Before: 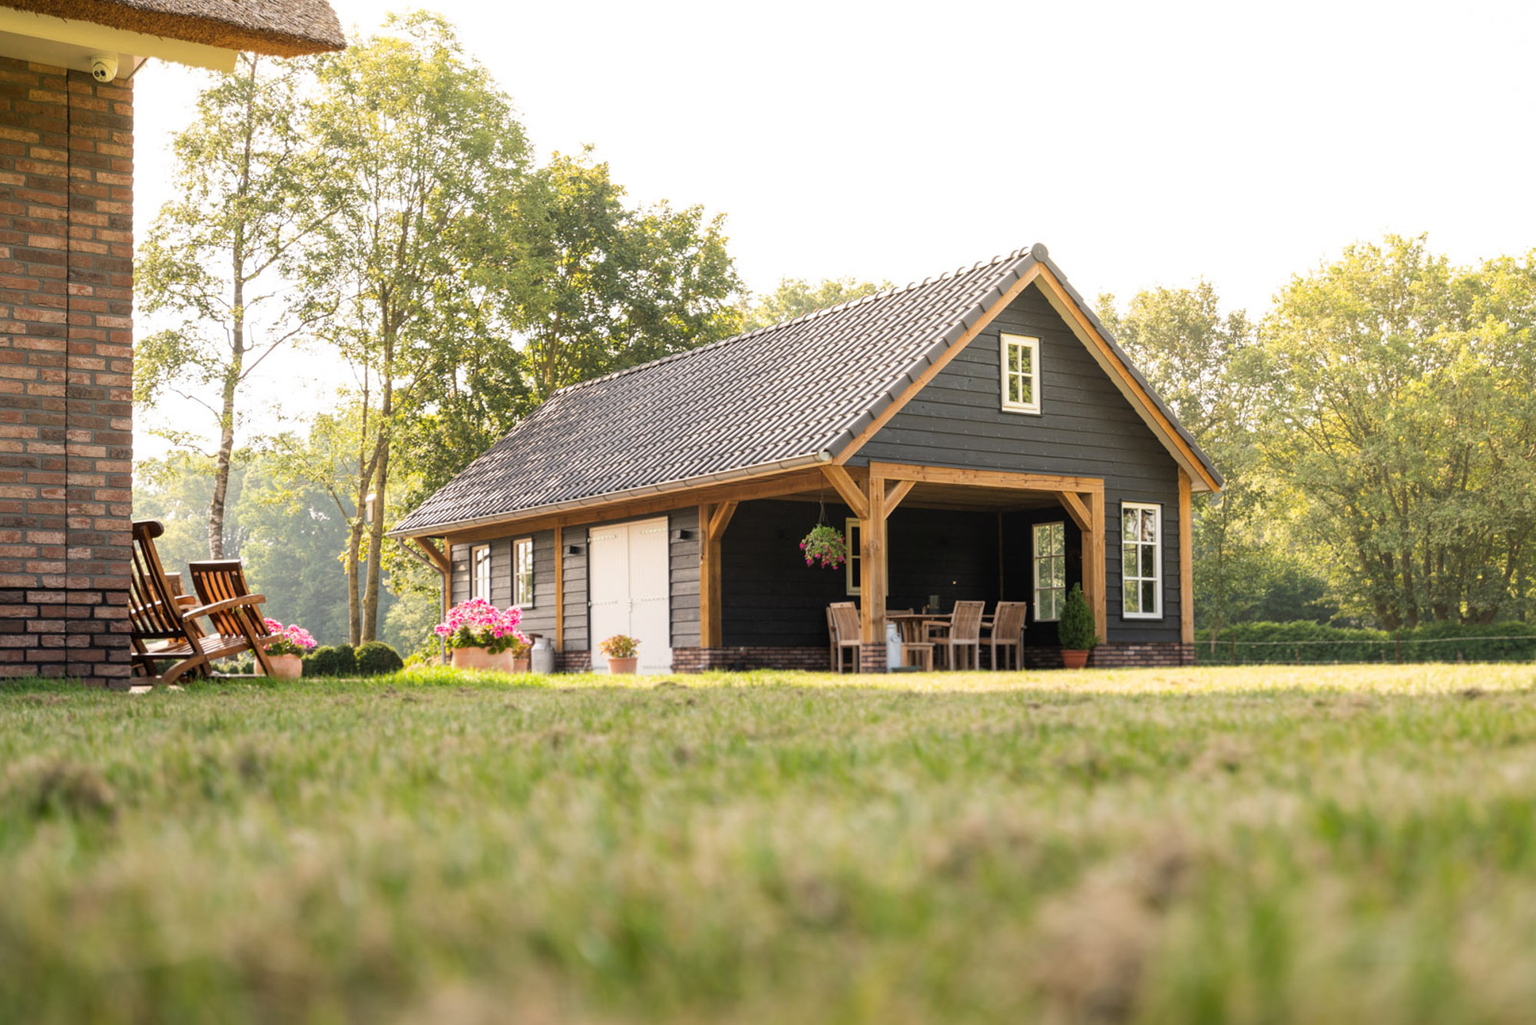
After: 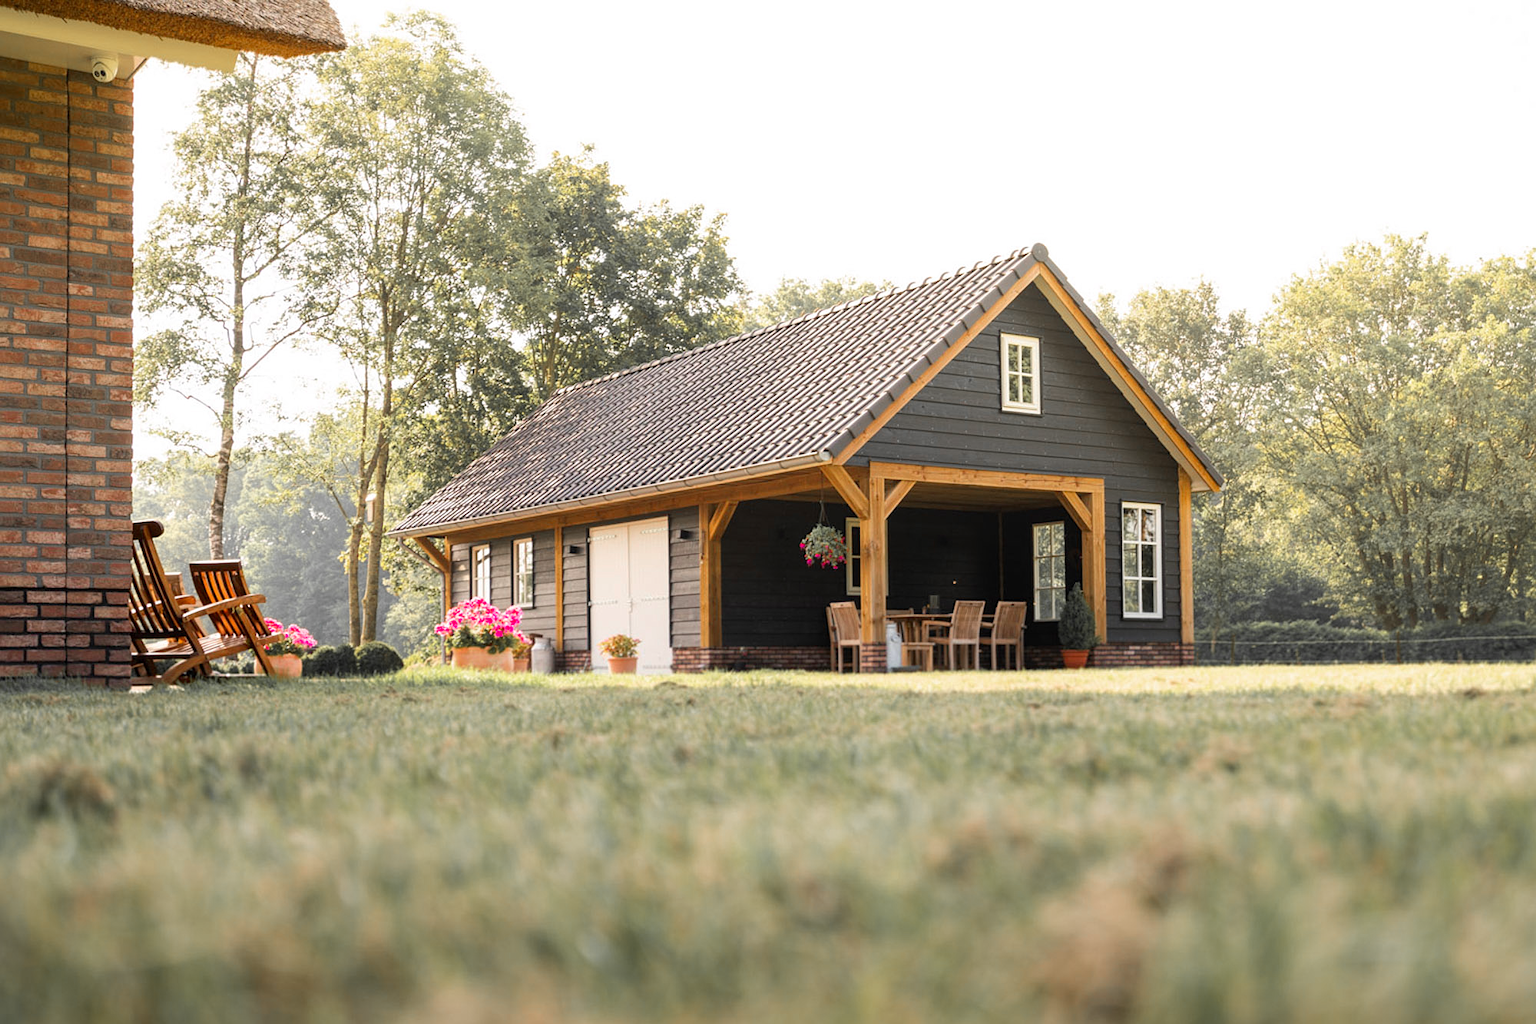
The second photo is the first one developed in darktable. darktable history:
color zones: curves: ch1 [(0, 0.679) (0.143, 0.647) (0.286, 0.261) (0.378, -0.011) (0.571, 0.396) (0.714, 0.399) (0.857, 0.406) (1, 0.679)]
sharpen: radius 1.272, amount 0.305, threshold 0
